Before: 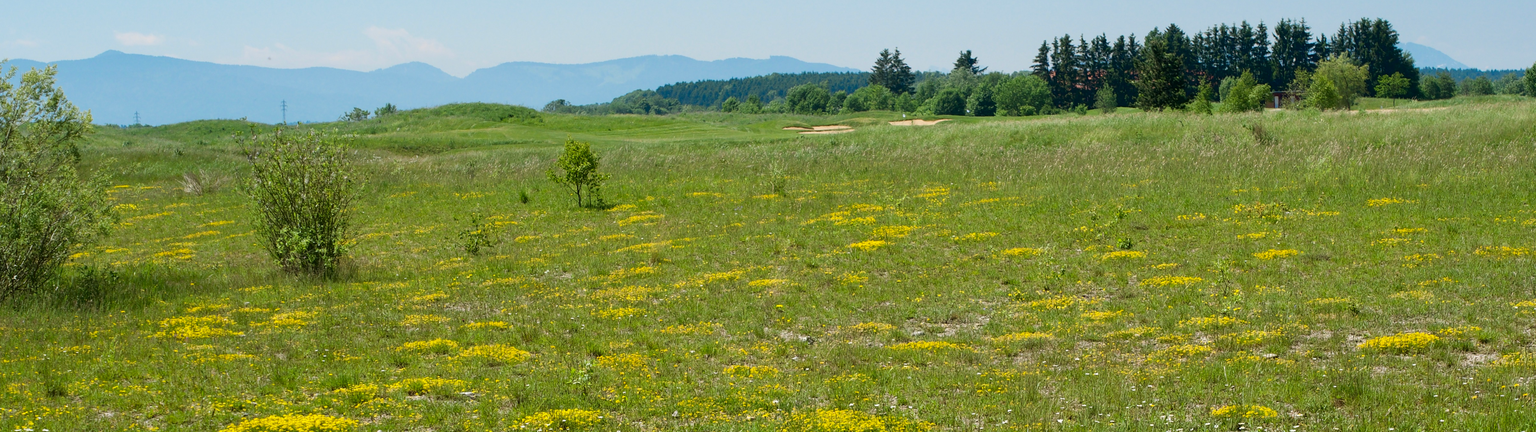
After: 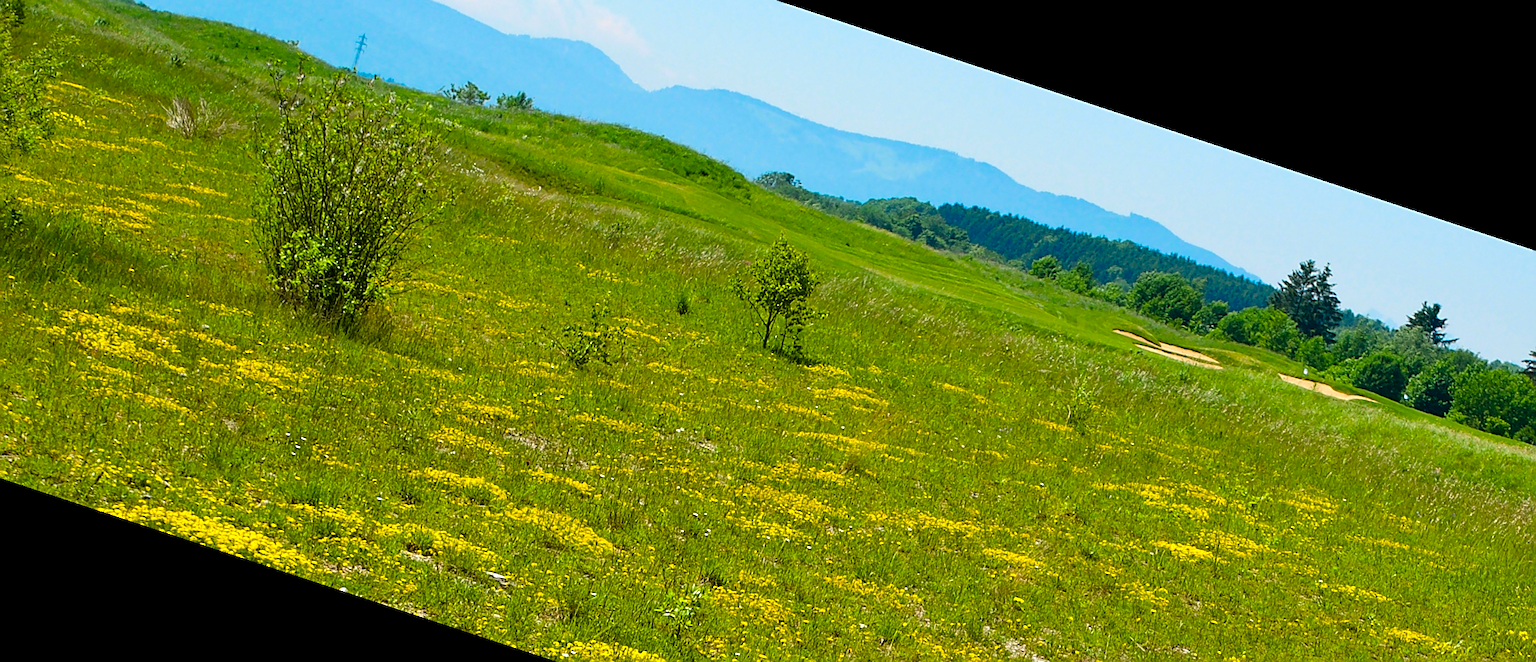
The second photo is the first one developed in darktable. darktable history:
white balance: emerald 1
rotate and perspective: rotation 13.27°, automatic cropping off
crop and rotate: angle -4.99°, left 2.122%, top 6.945%, right 27.566%, bottom 30.519%
sharpen: radius 2.543, amount 0.636
color balance rgb: linear chroma grading › global chroma 50%, perceptual saturation grading › global saturation 2.34%, global vibrance 6.64%, contrast 12.71%, saturation formula JzAzBz (2021)
